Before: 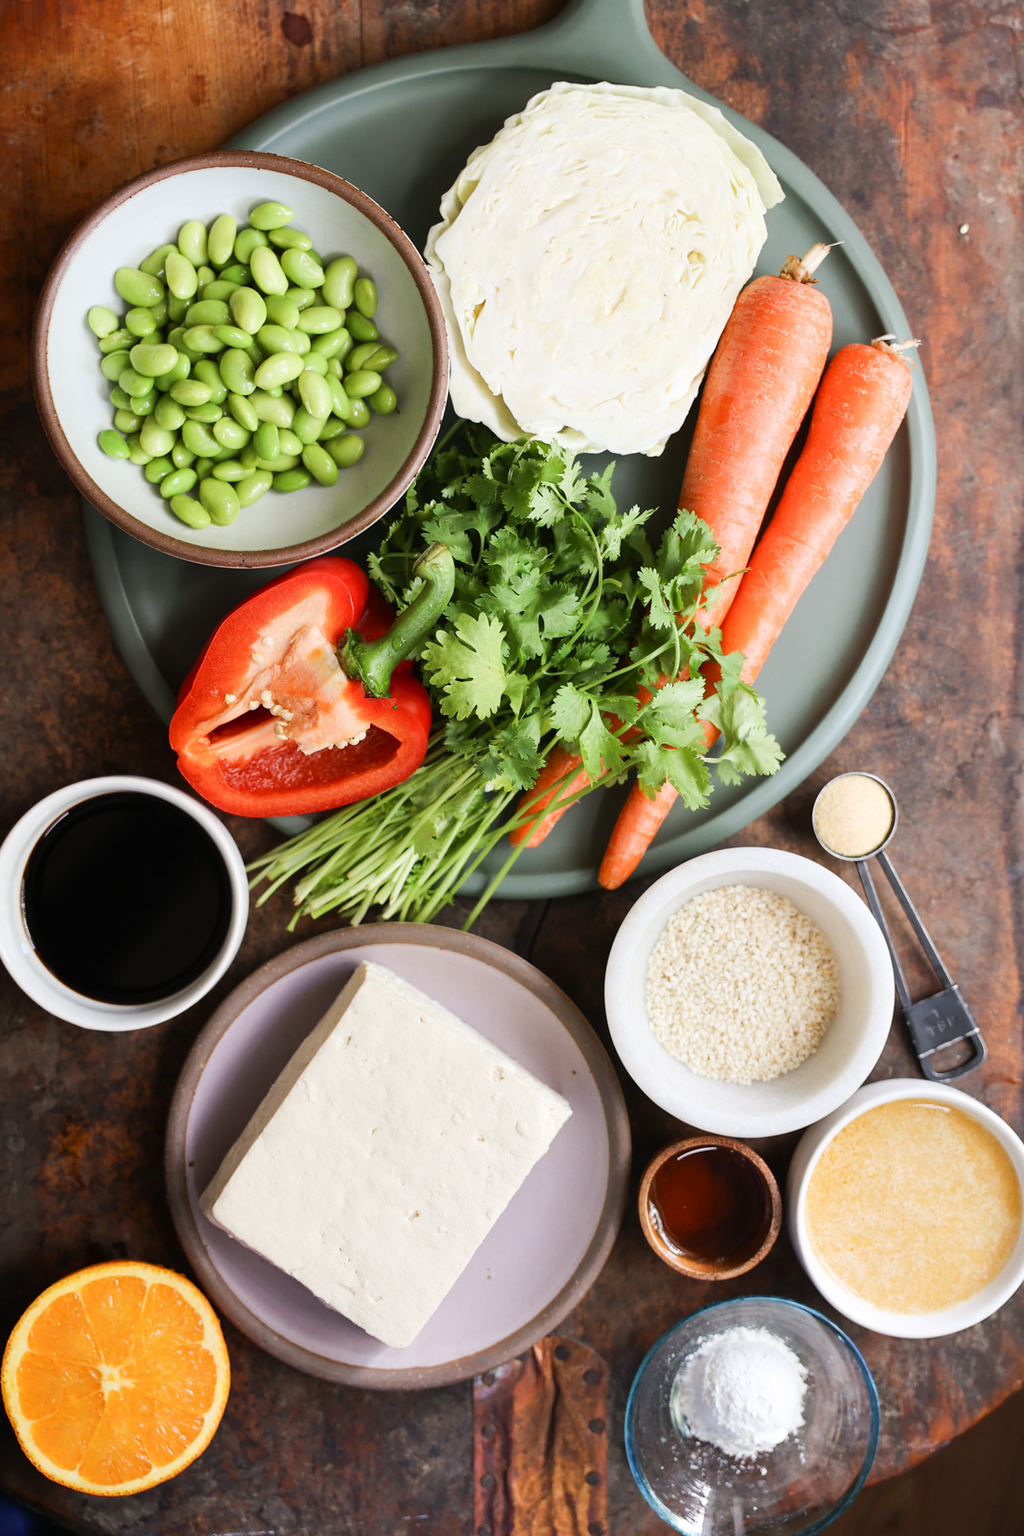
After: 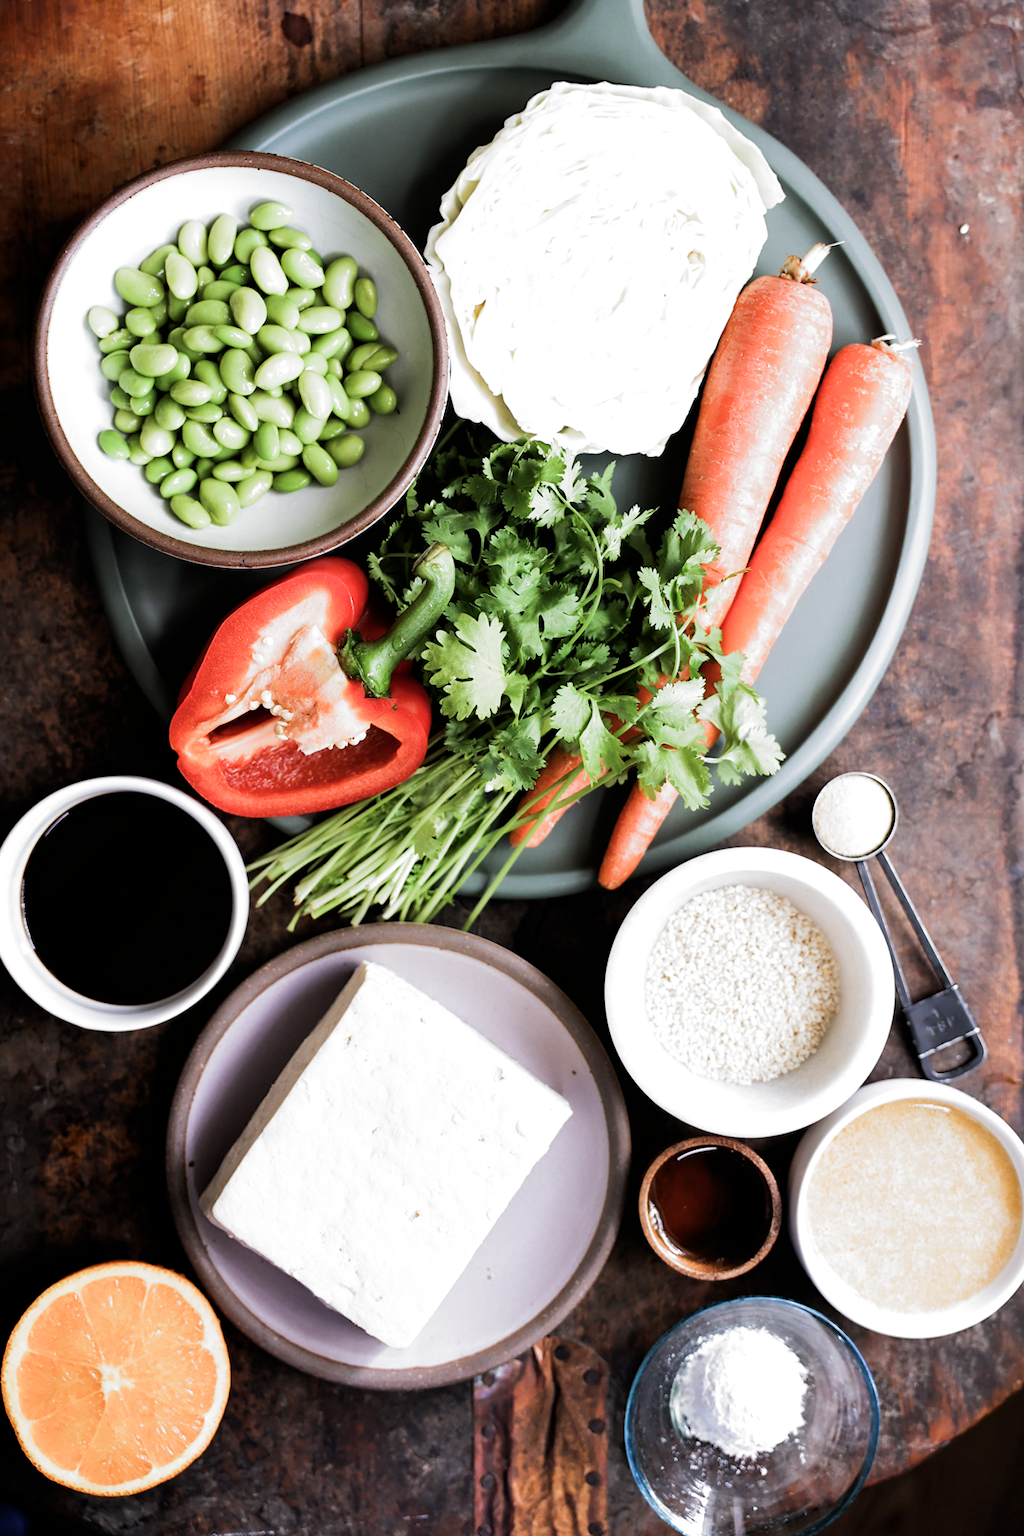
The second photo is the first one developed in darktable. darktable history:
color calibration: illuminant as shot in camera, x 0.358, y 0.373, temperature 4628.91 K
filmic rgb: black relative exposure -8.2 EV, white relative exposure 2.2 EV, threshold 3 EV, hardness 7.11, latitude 75%, contrast 1.325, highlights saturation mix -2%, shadows ↔ highlights balance 30%, preserve chrominance RGB euclidean norm, color science v5 (2021), contrast in shadows safe, contrast in highlights safe, enable highlight reconstruction true
